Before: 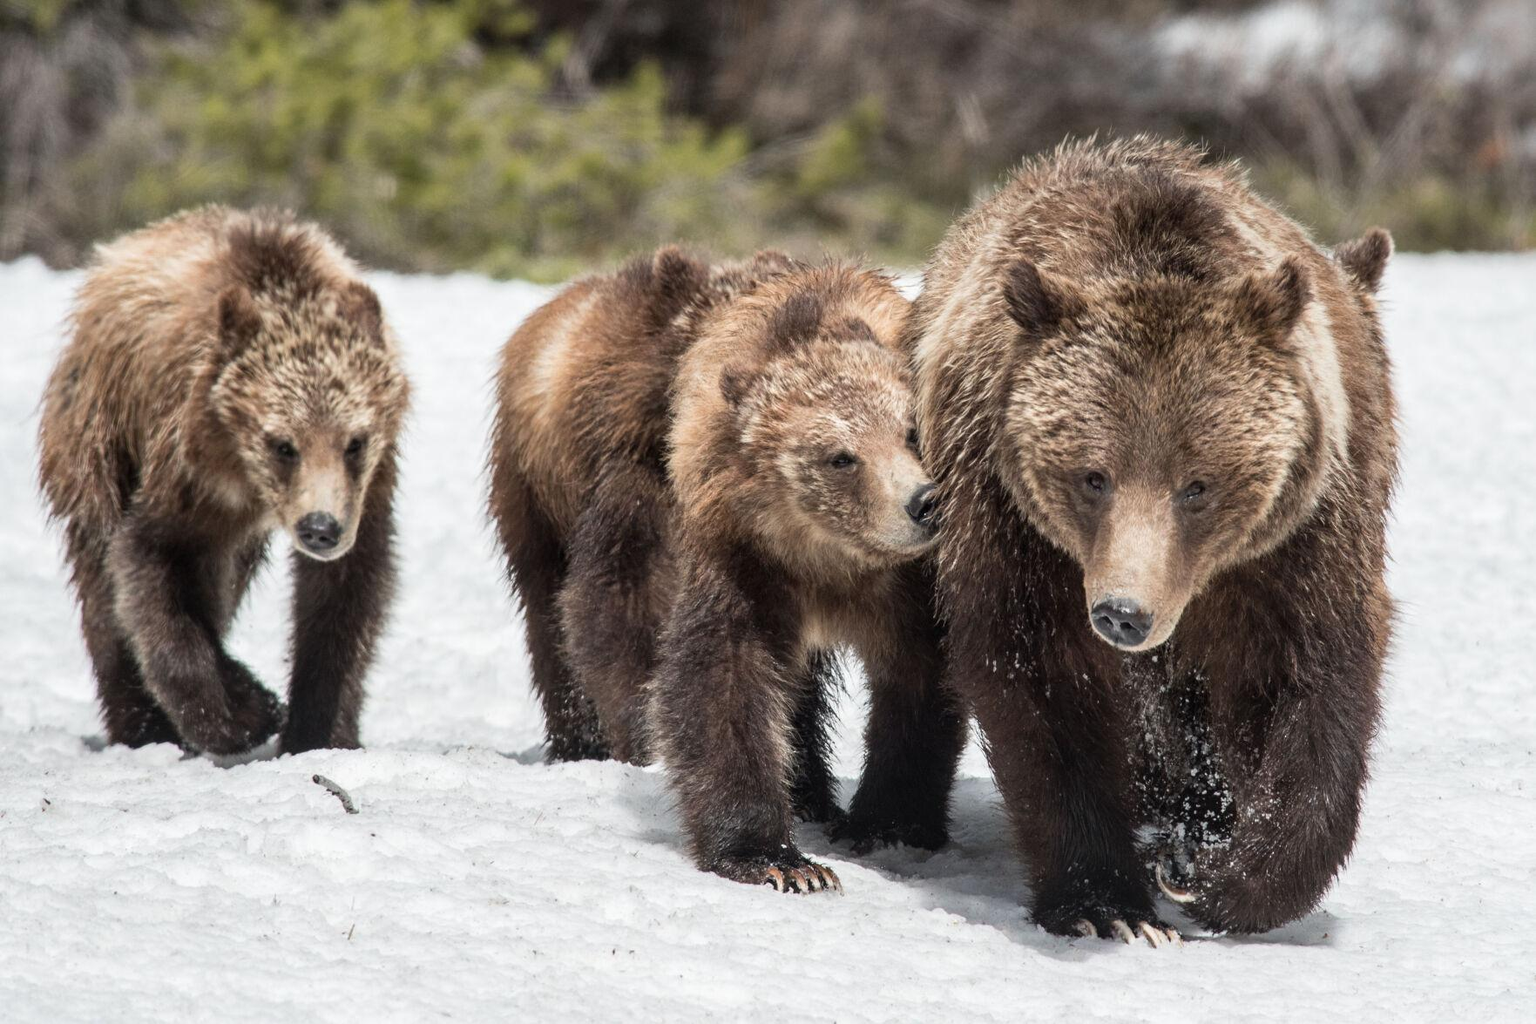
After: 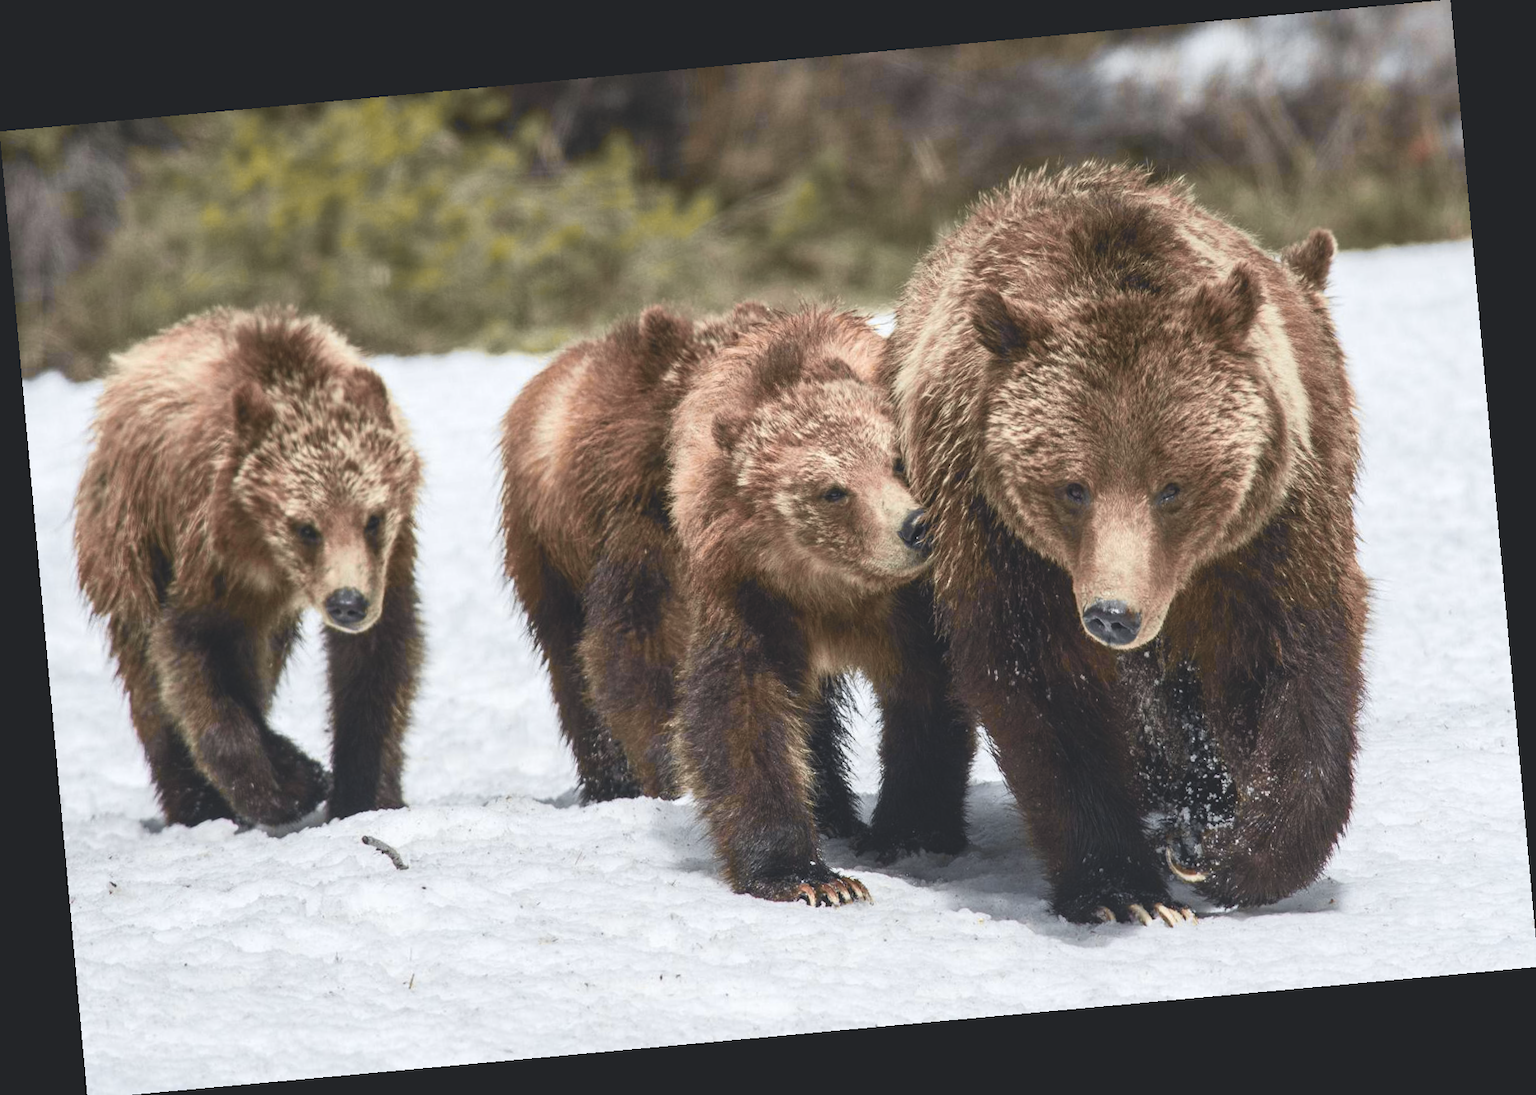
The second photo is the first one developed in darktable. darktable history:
tone curve: curves: ch0 [(0, 0) (0.15, 0.17) (0.452, 0.437) (0.611, 0.588) (0.751, 0.749) (1, 1)]; ch1 [(0, 0) (0.325, 0.327) (0.412, 0.45) (0.453, 0.484) (0.5, 0.499) (0.541, 0.55) (0.617, 0.612) (0.695, 0.697) (1, 1)]; ch2 [(0, 0) (0.386, 0.397) (0.452, 0.459) (0.505, 0.498) (0.524, 0.547) (0.574, 0.566) (0.633, 0.641) (1, 1)], color space Lab, independent channels, preserve colors none
crop: top 0.05%, bottom 0.098%
exposure: black level correction -0.015, compensate highlight preservation false
rotate and perspective: rotation -5.2°, automatic cropping off
